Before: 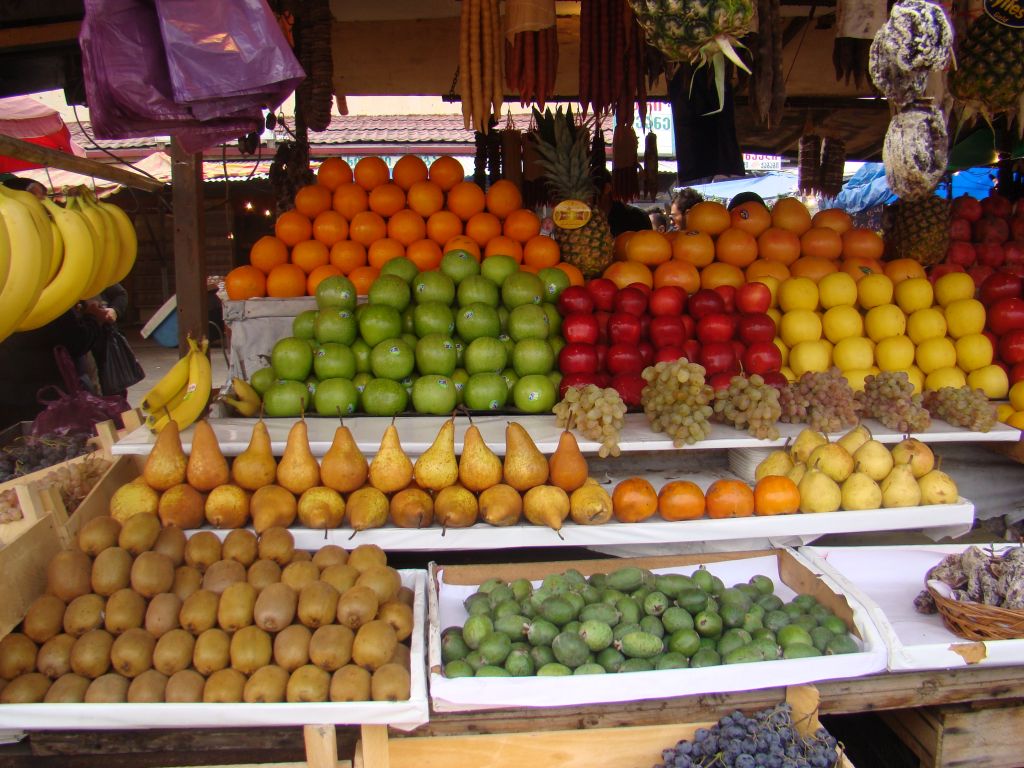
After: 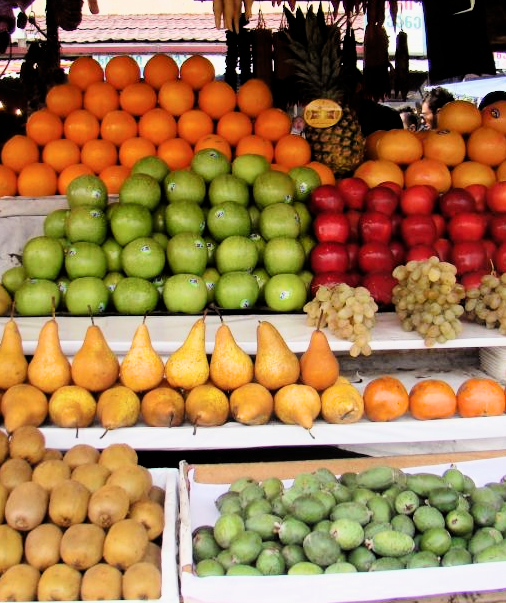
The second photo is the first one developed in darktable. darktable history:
crop and rotate: angle 0.02°, left 24.353%, top 13.219%, right 26.156%, bottom 8.224%
exposure: black level correction 0, exposure 0.7 EV, compensate exposure bias true, compensate highlight preservation false
filmic rgb: black relative exposure -5 EV, hardness 2.88, contrast 1.5
